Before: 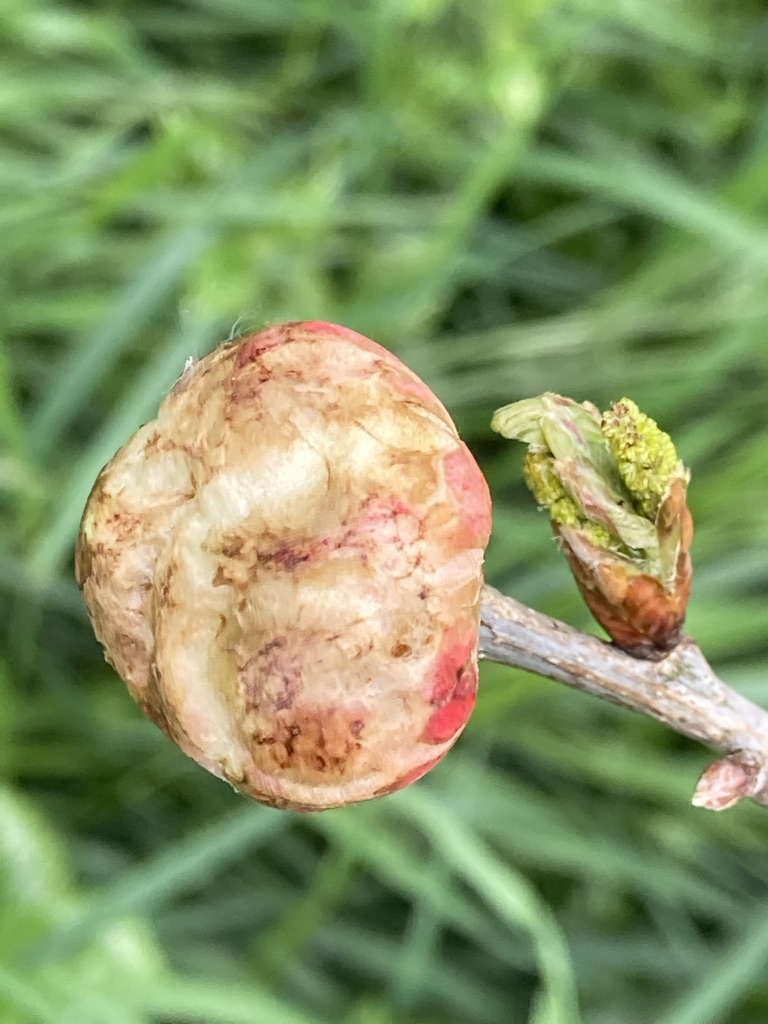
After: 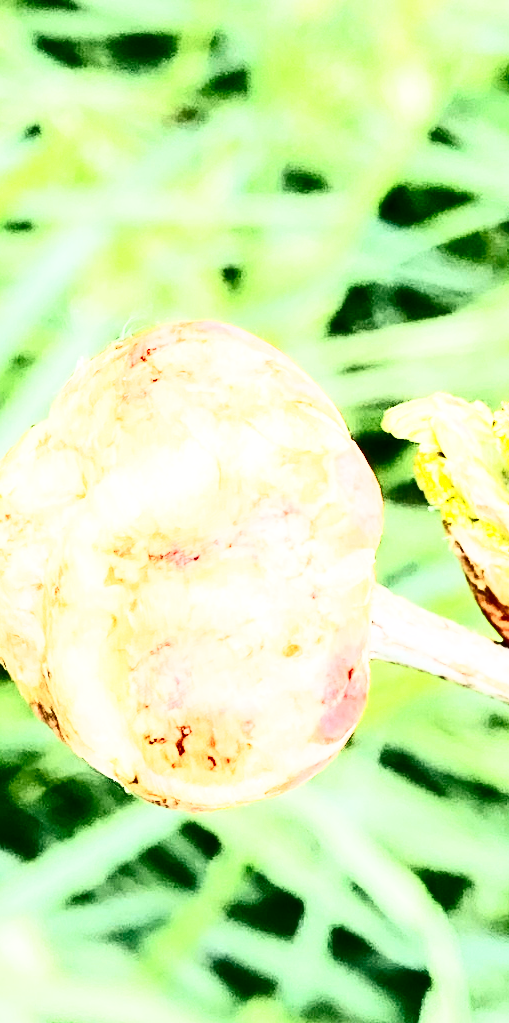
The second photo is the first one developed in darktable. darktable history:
contrast brightness saturation: contrast 0.935, brightness 0.204
crop and rotate: left 14.312%, right 19.295%
base curve: curves: ch0 [(0, 0.003) (0.001, 0.002) (0.006, 0.004) (0.02, 0.022) (0.048, 0.086) (0.094, 0.234) (0.162, 0.431) (0.258, 0.629) (0.385, 0.8) (0.548, 0.918) (0.751, 0.988) (1, 1)], preserve colors none
